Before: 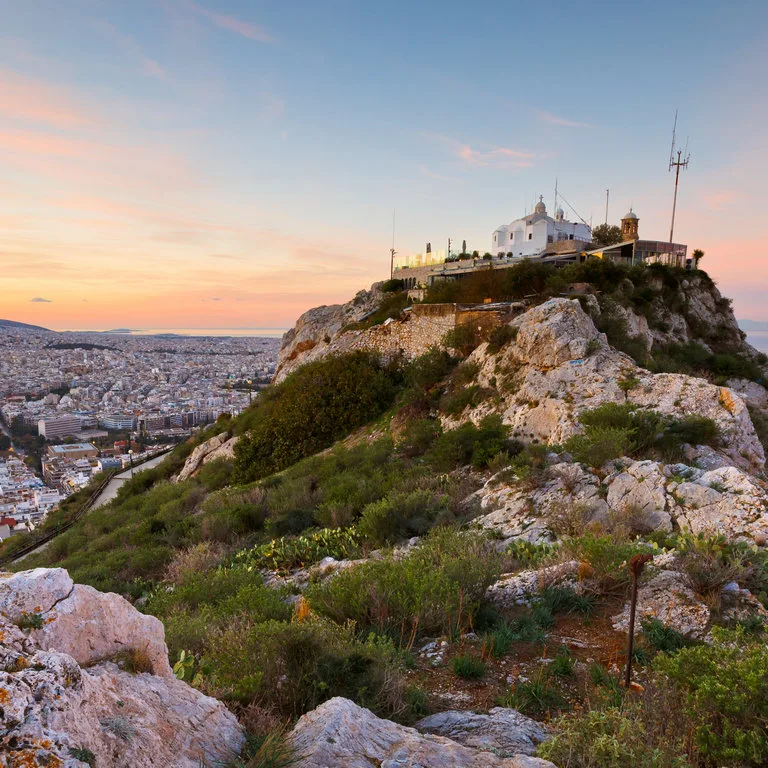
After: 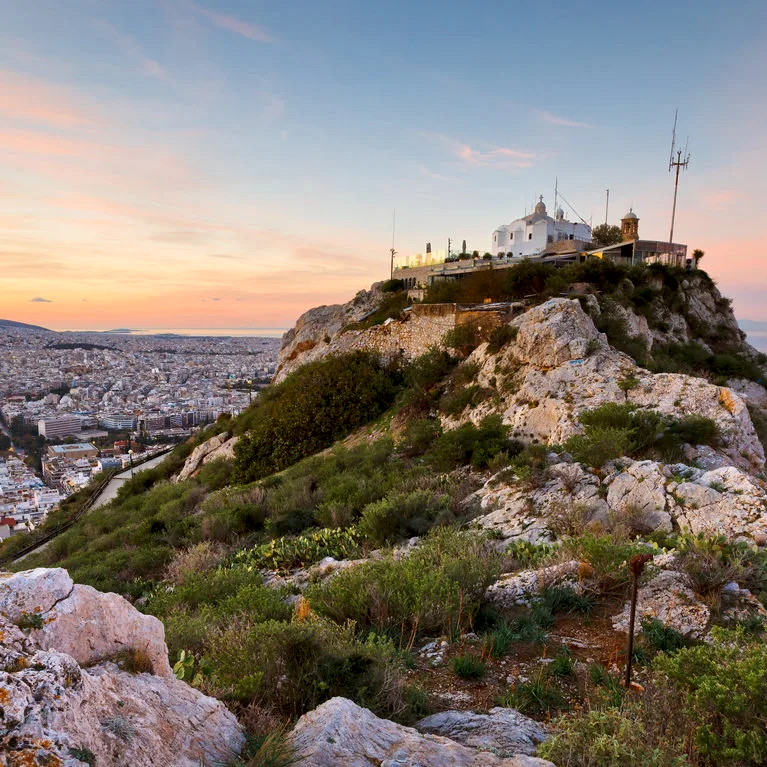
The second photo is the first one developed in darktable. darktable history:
local contrast: mode bilateral grid, contrast 20, coarseness 50, detail 144%, midtone range 0.2
